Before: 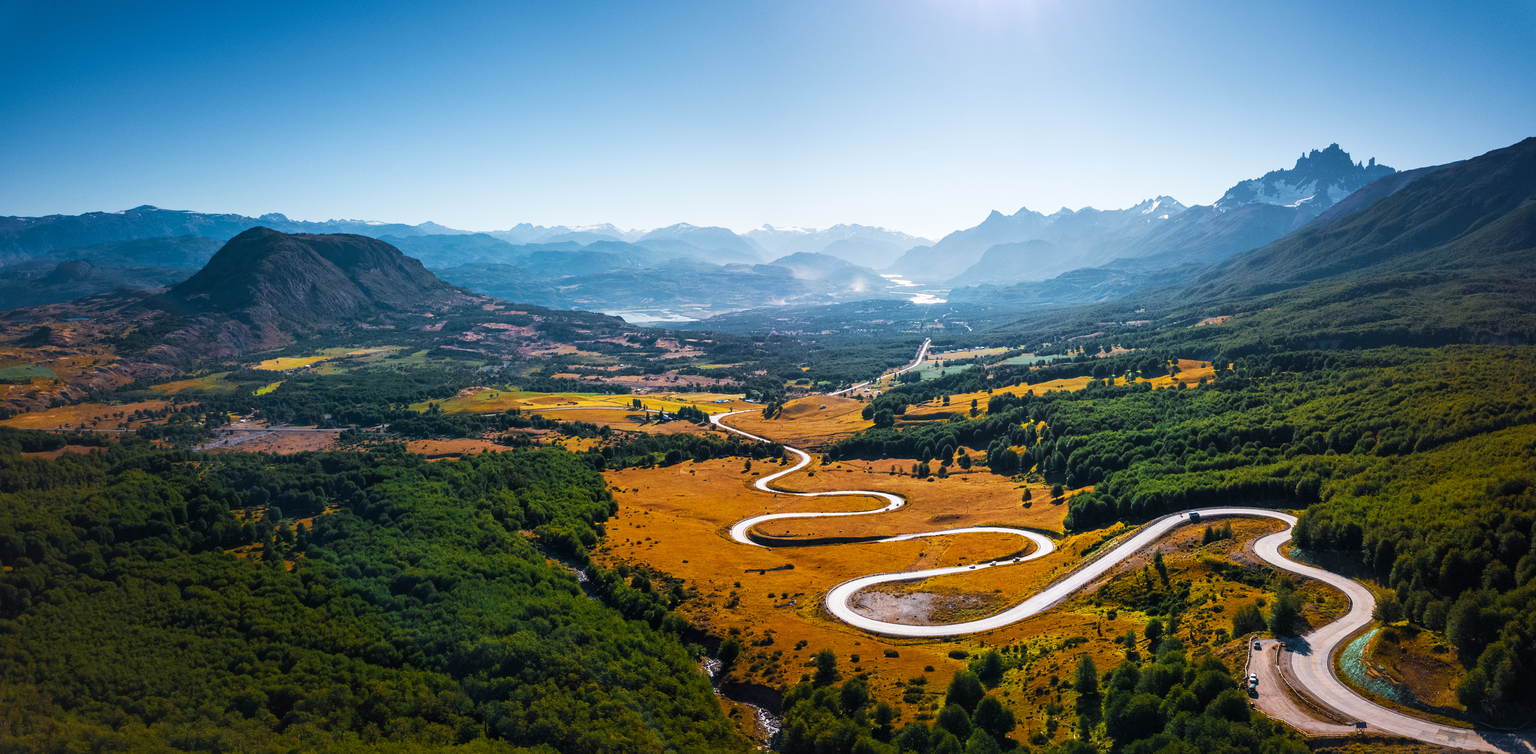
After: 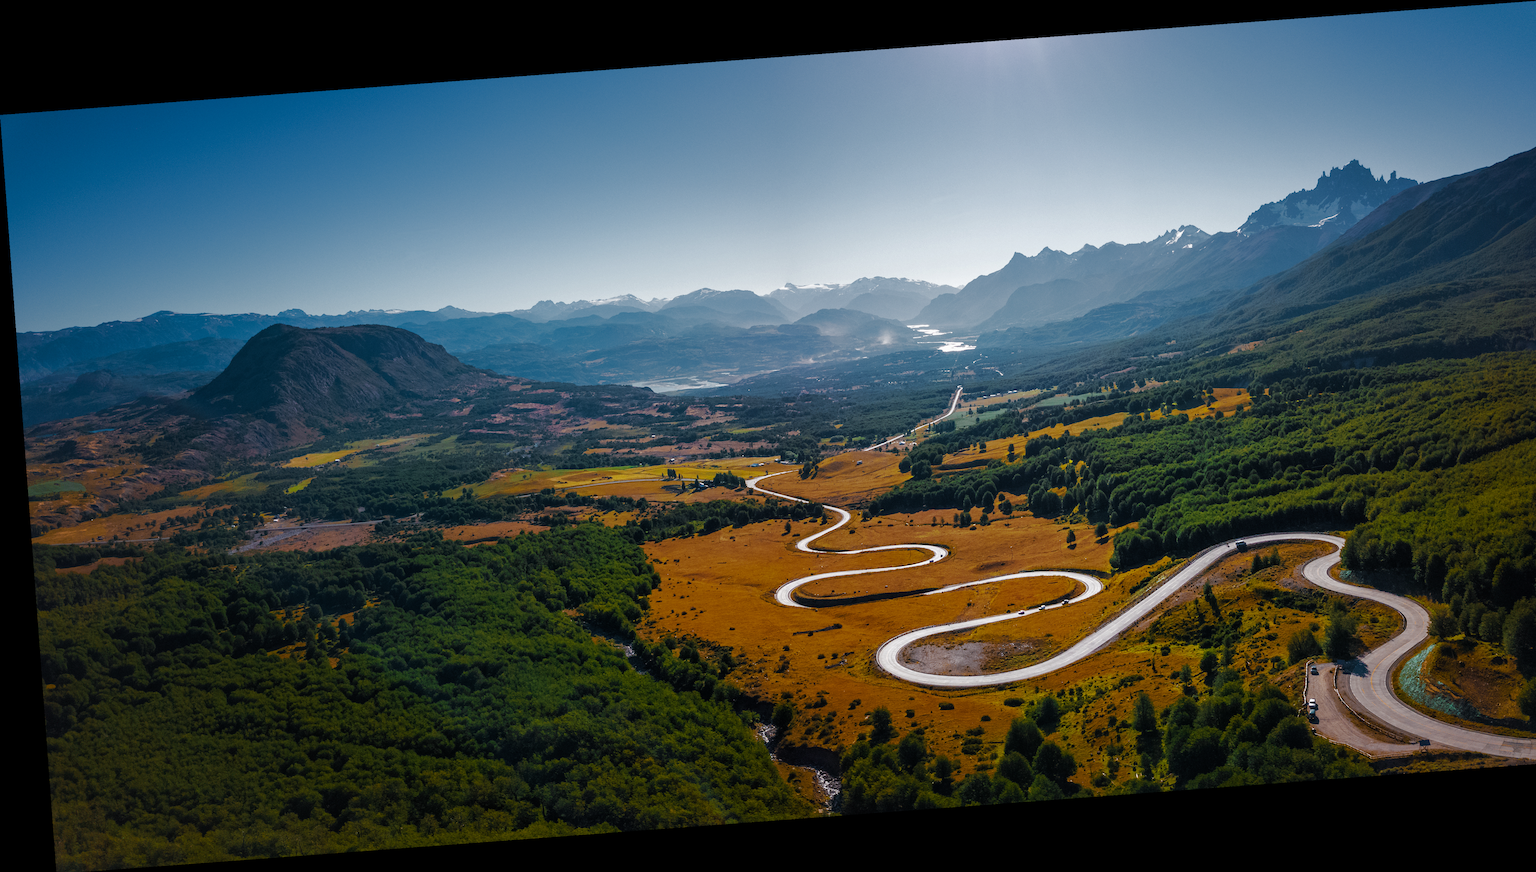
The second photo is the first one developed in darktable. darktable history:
base curve: curves: ch0 [(0, 0) (0.841, 0.609) (1, 1)]
crop: right 4.126%, bottom 0.031%
rotate and perspective: rotation -4.25°, automatic cropping off
